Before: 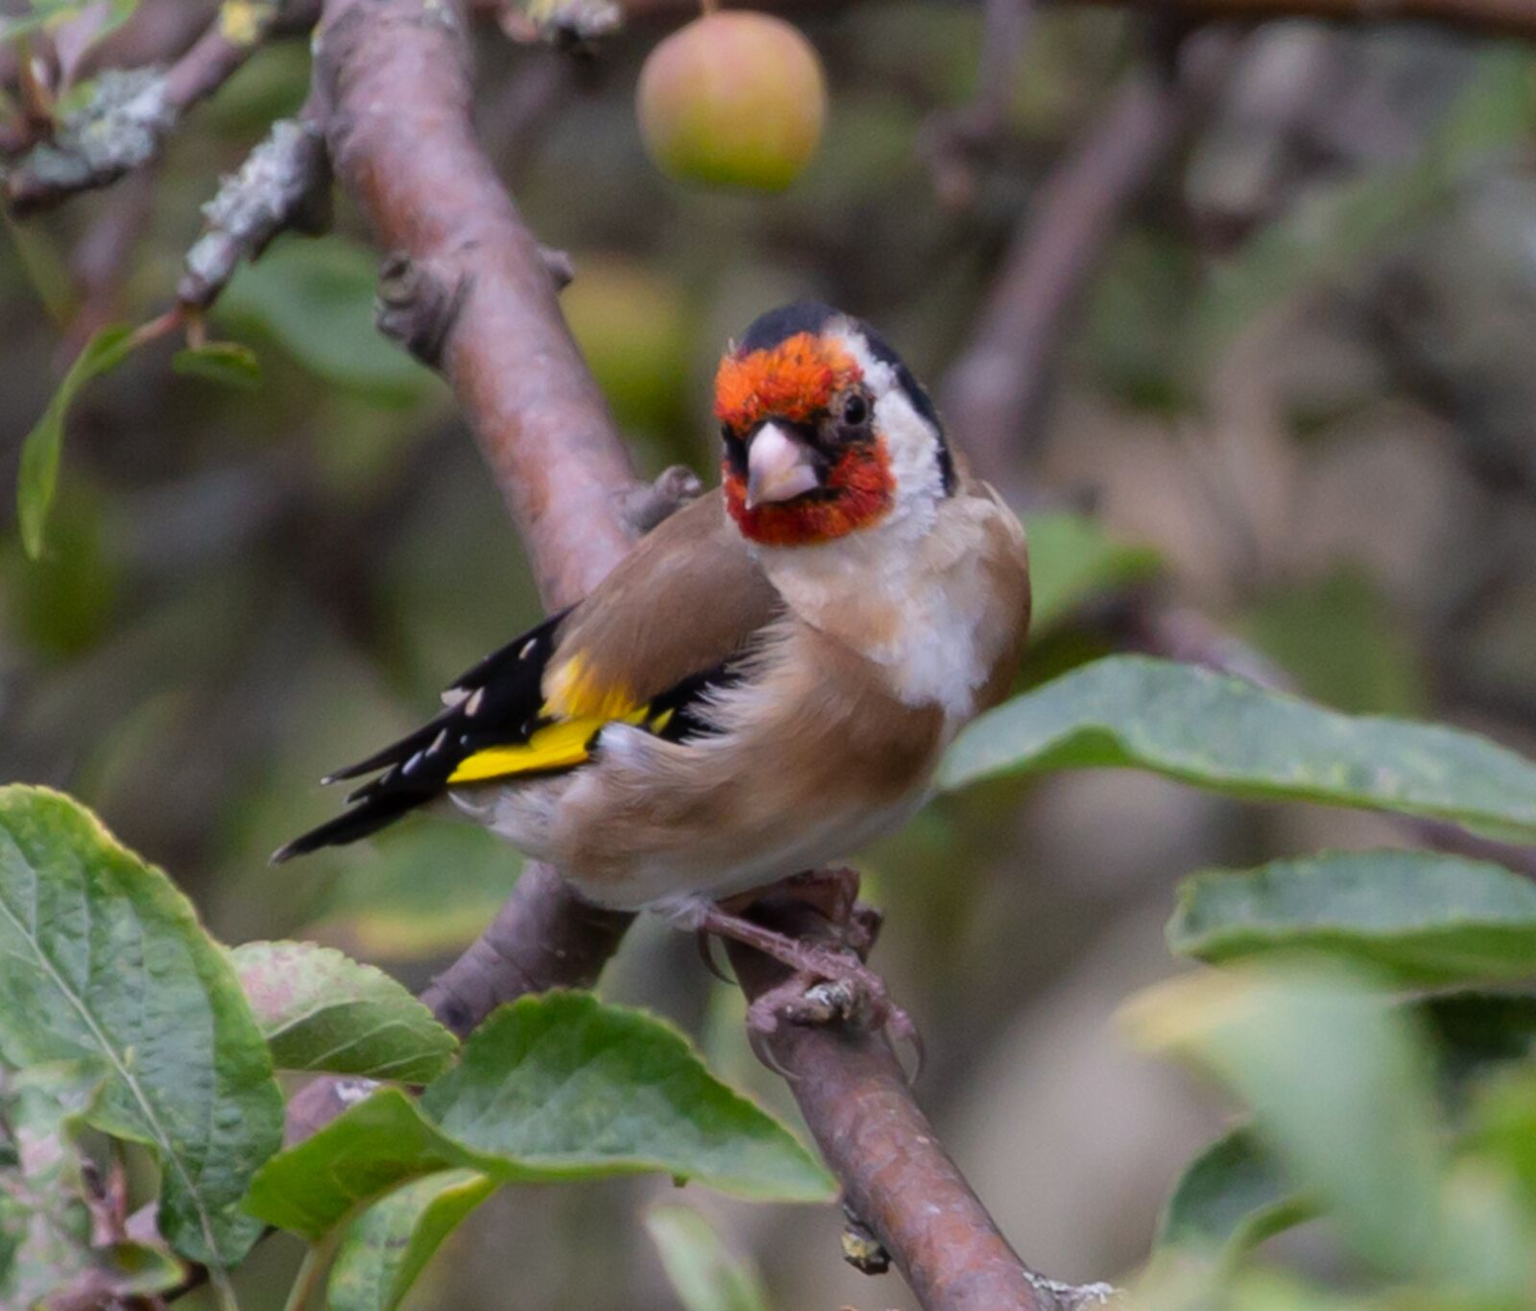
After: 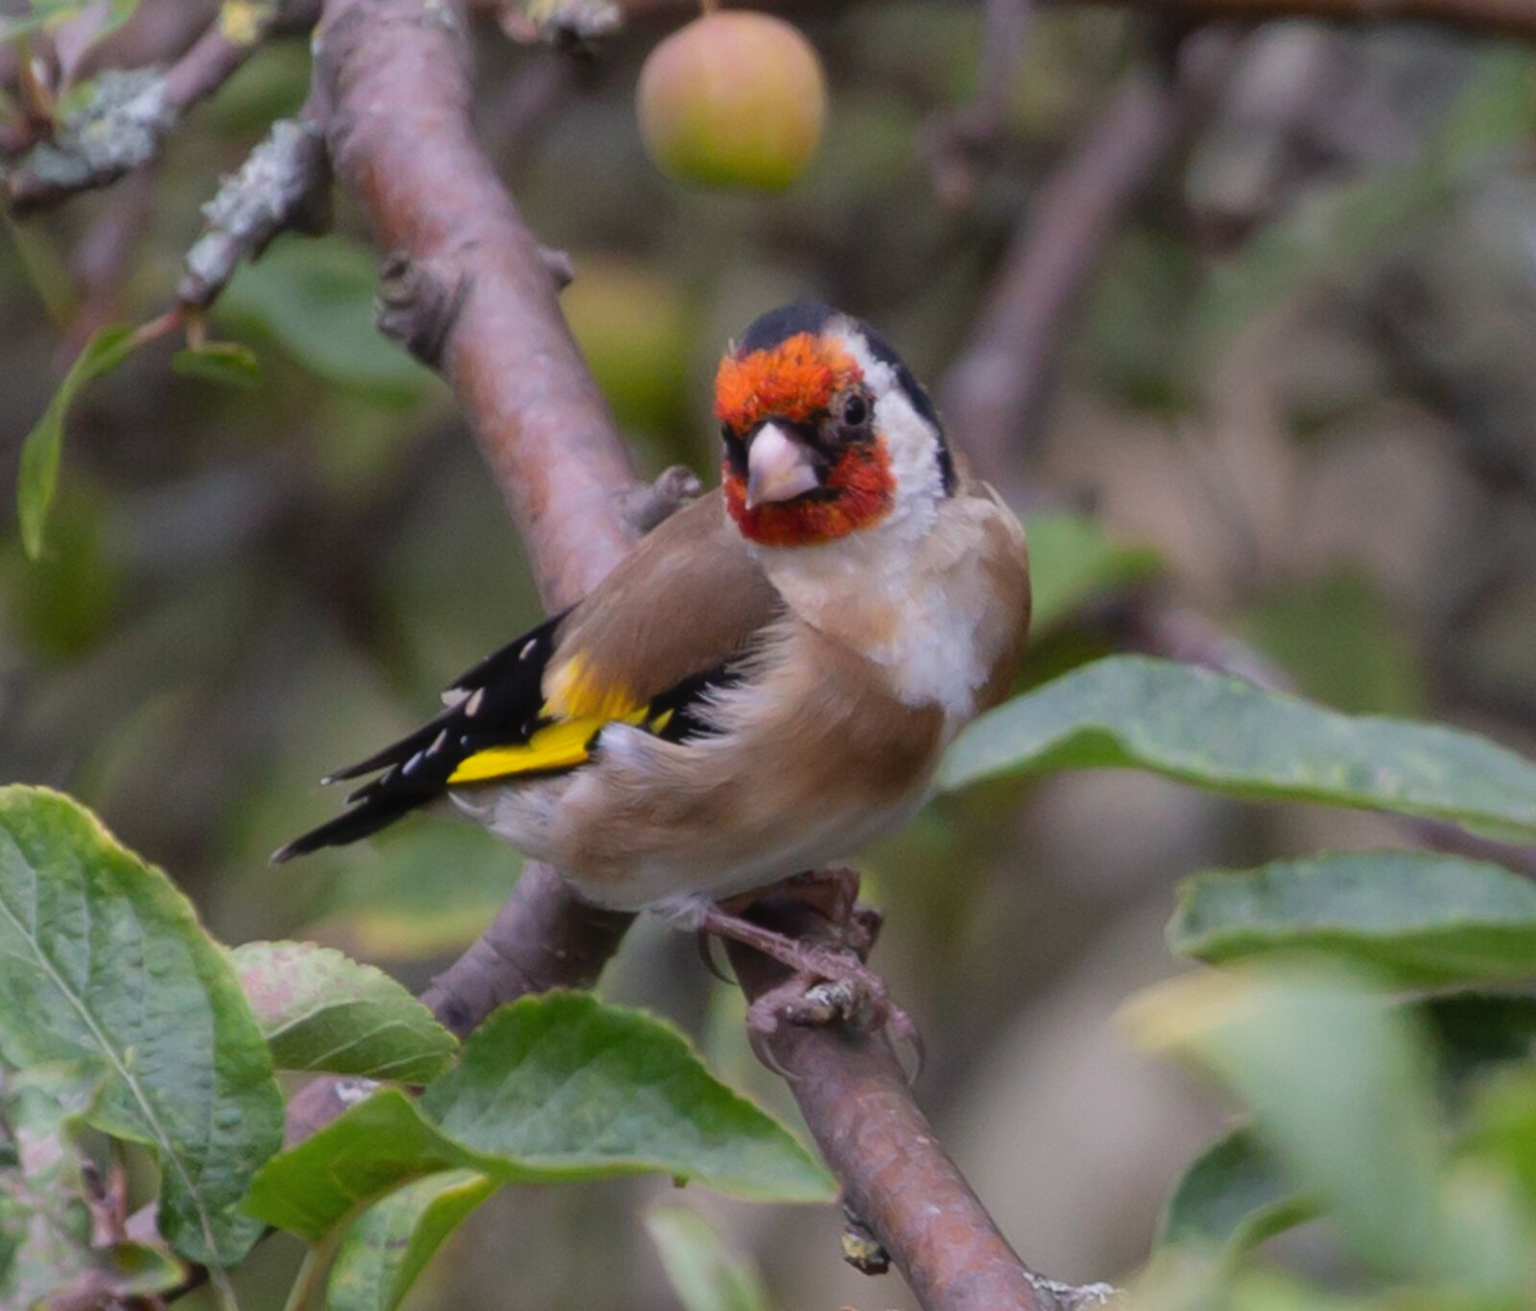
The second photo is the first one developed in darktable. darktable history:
contrast equalizer: octaves 7, y [[0.6 ×6], [0.55 ×6], [0 ×6], [0 ×6], [0 ×6]], mix -0.211
shadows and highlights: shadows 30.74, highlights -62.51, soften with gaussian
